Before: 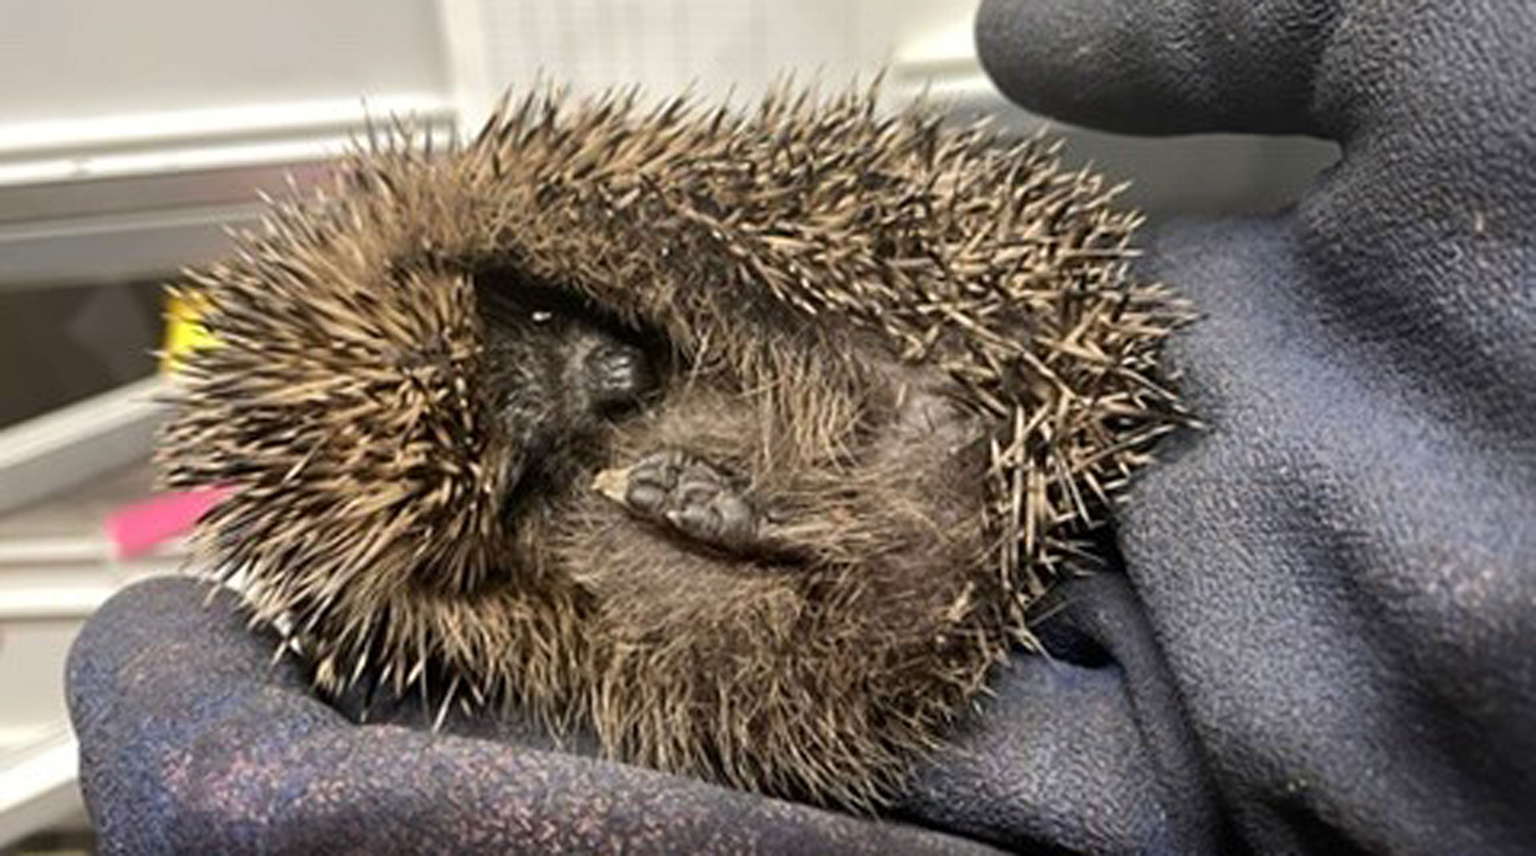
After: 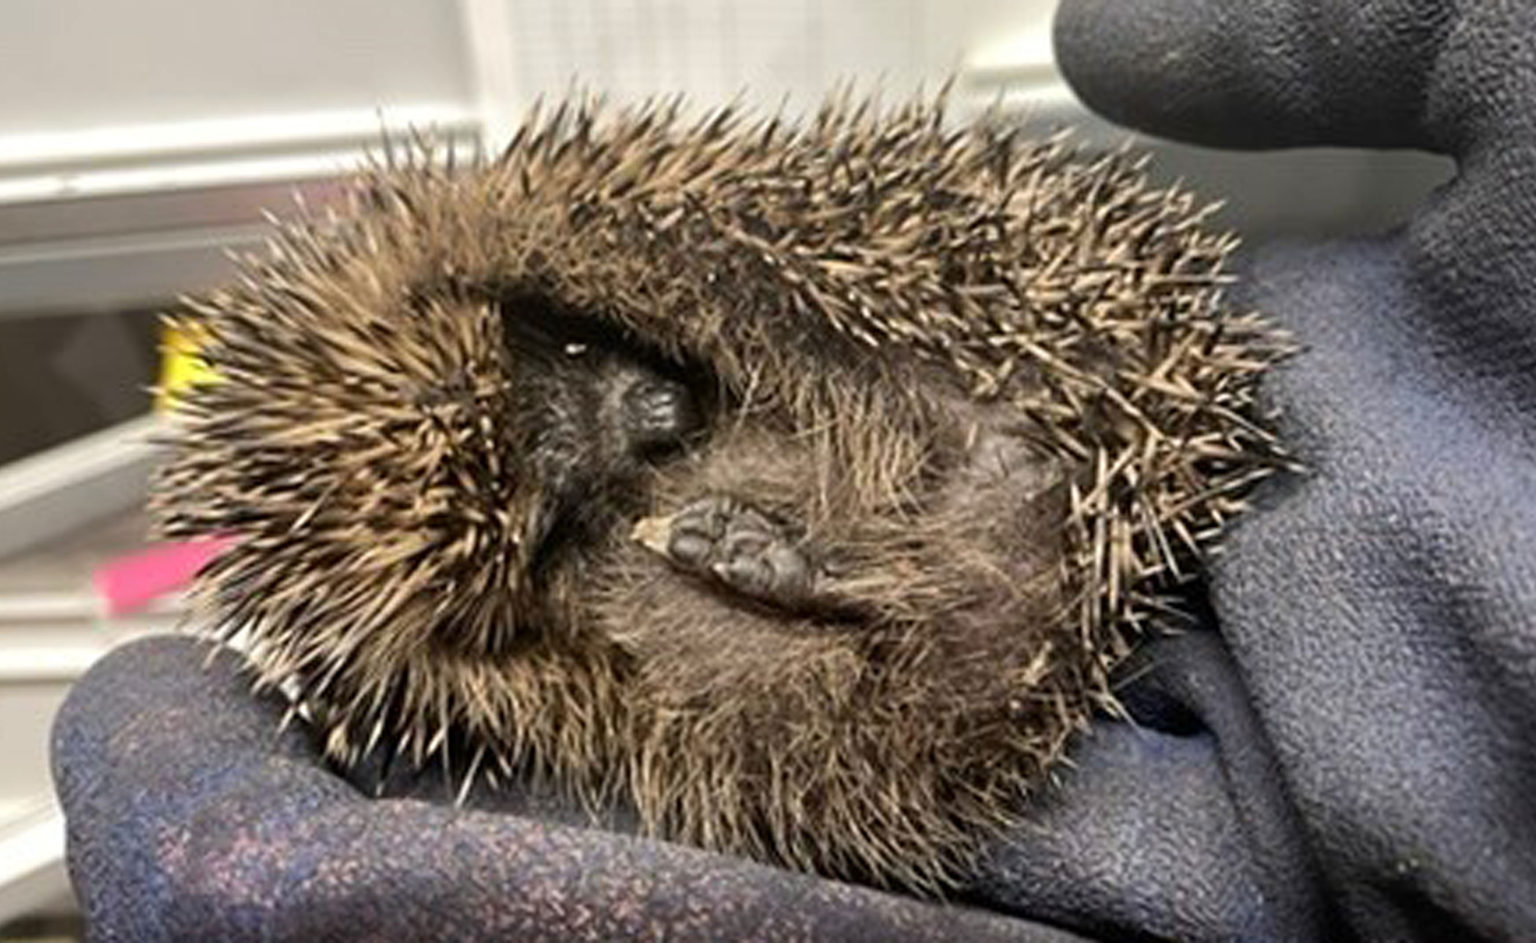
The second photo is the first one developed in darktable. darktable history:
crop and rotate: left 1.3%, right 7.937%
